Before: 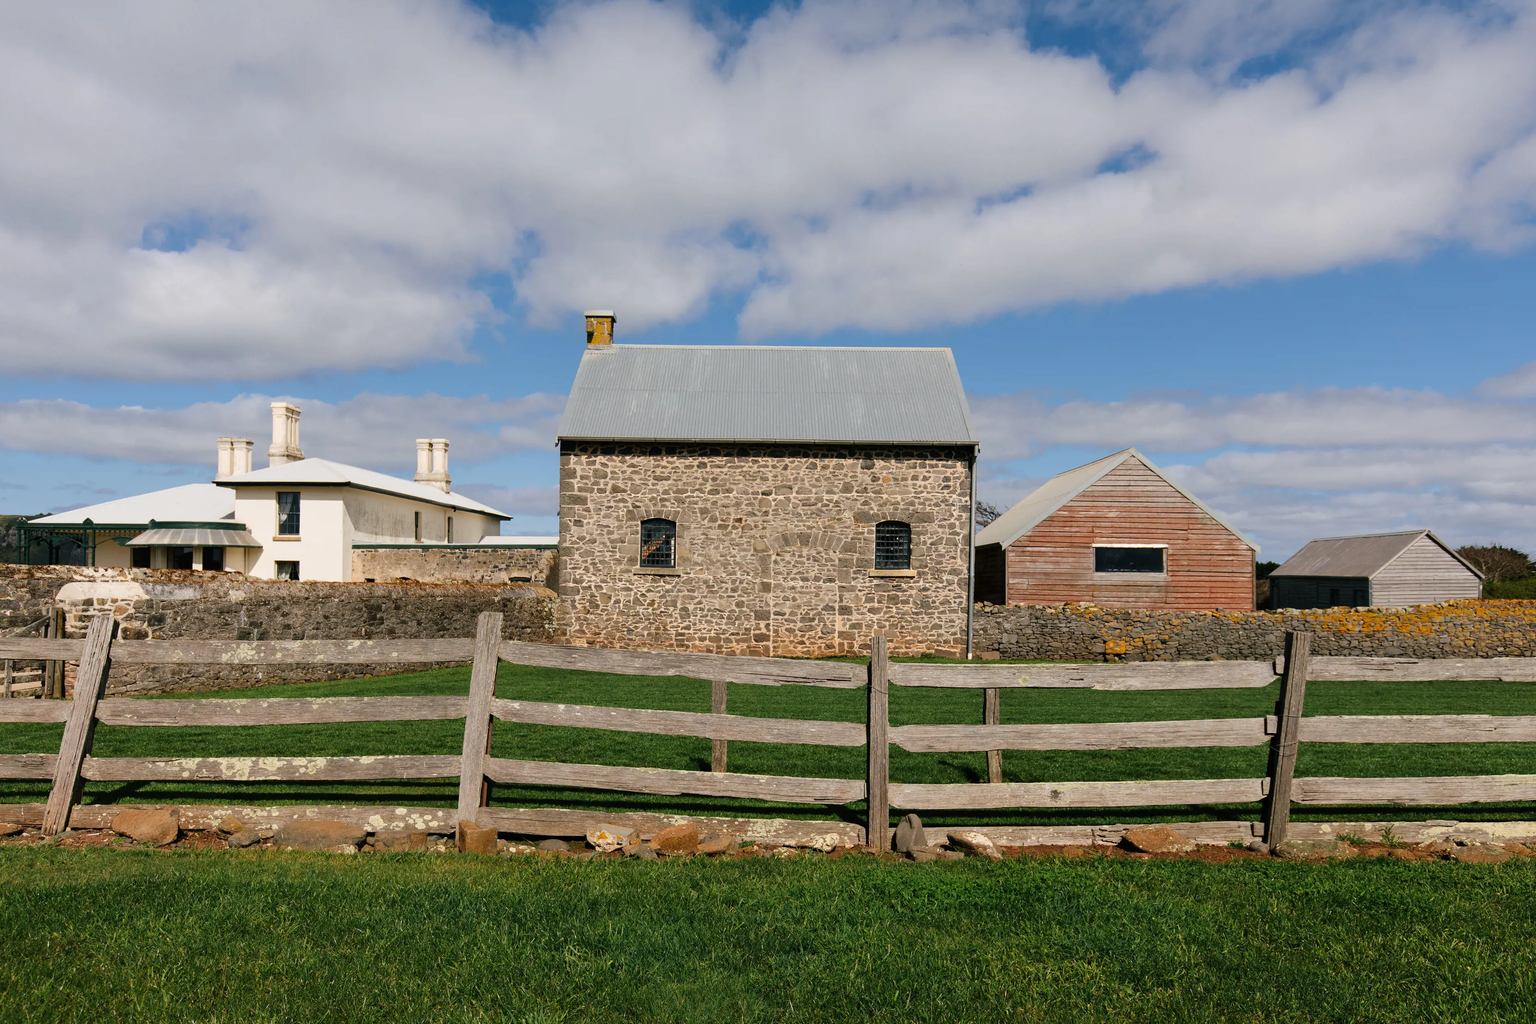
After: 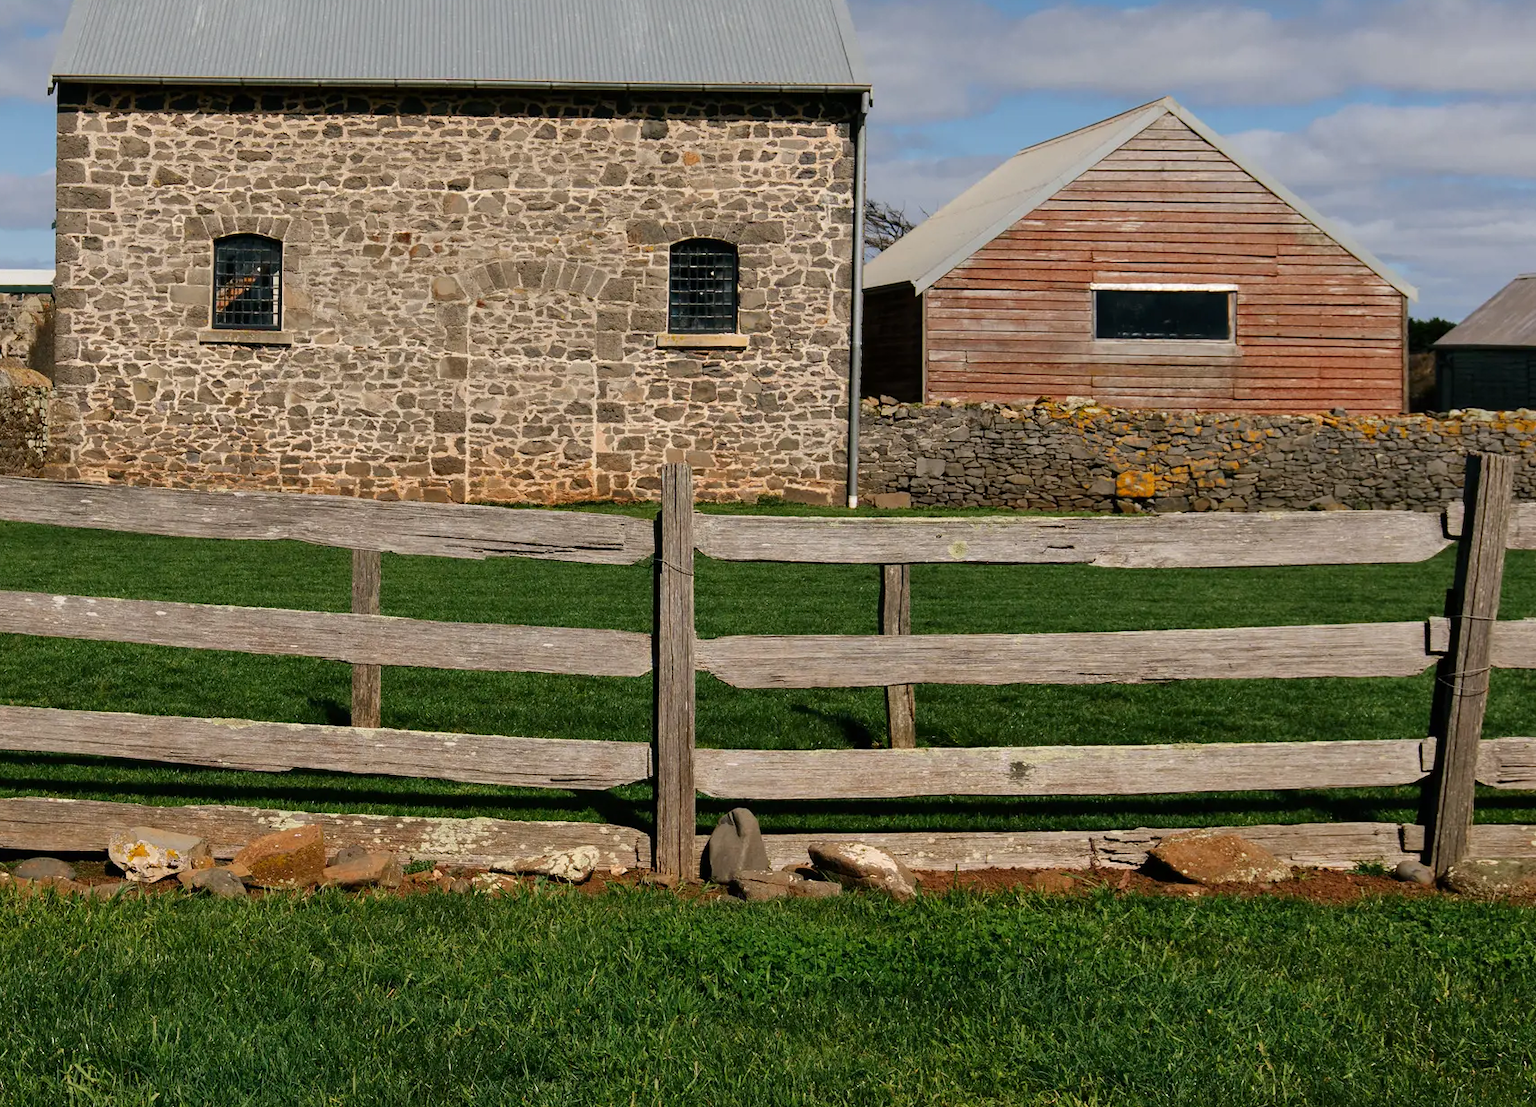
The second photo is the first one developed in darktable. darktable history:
contrast brightness saturation: contrast 0.032, brightness -0.037
shadows and highlights: shadows 29.26, highlights -29.47, low approximation 0.01, soften with gaussian
crop: left 34.578%, top 38.883%, right 13.914%, bottom 5.388%
